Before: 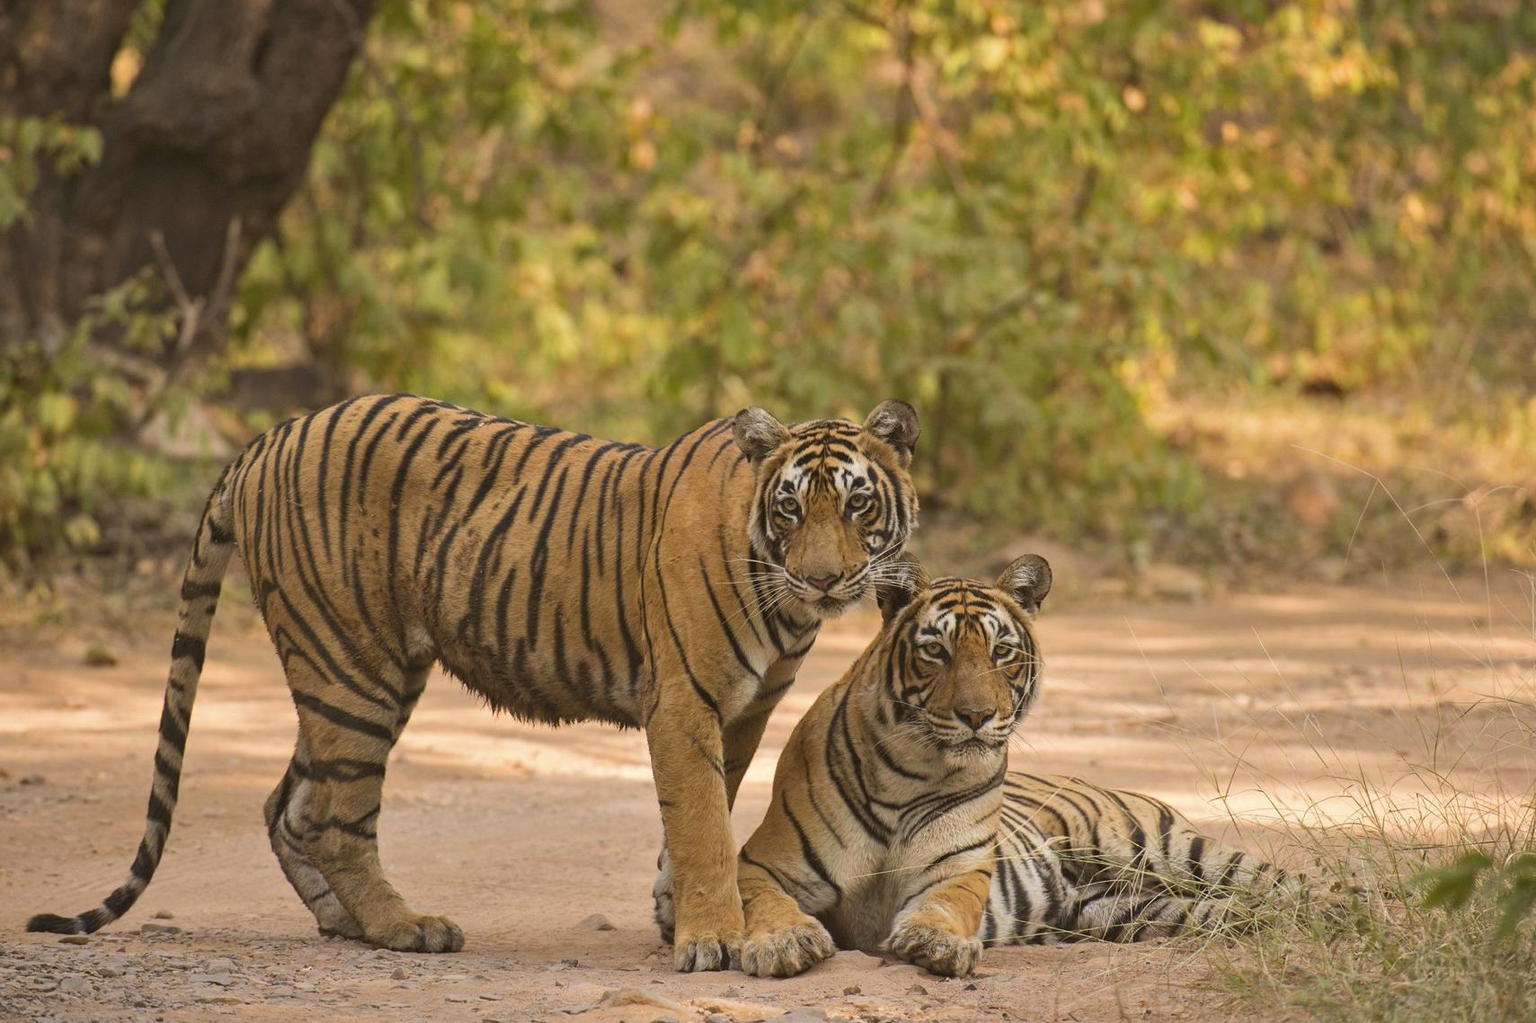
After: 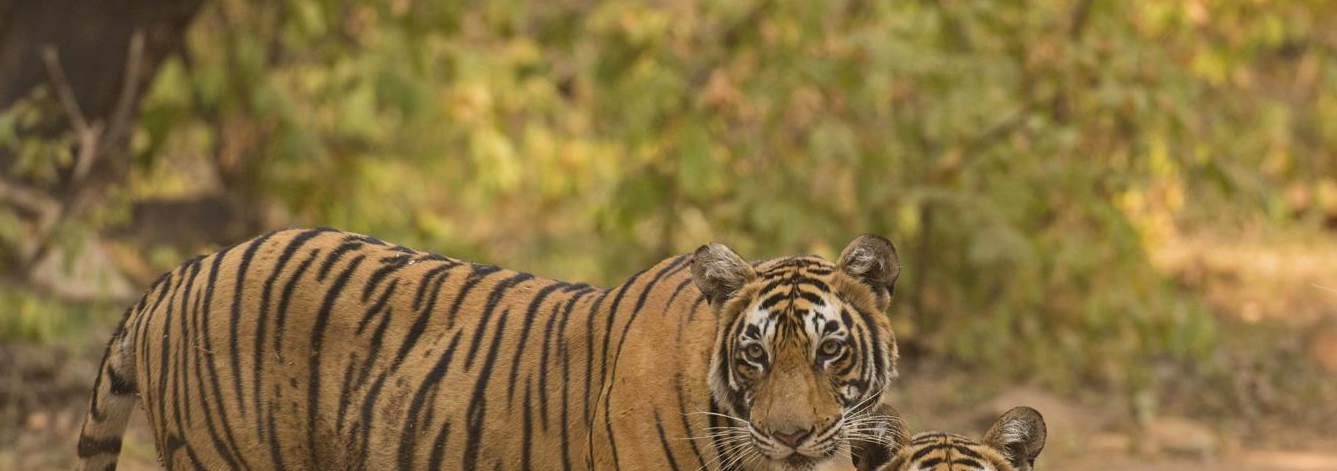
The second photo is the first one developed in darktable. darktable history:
crop: left 7.256%, top 18.494%, right 14.478%, bottom 40.08%
